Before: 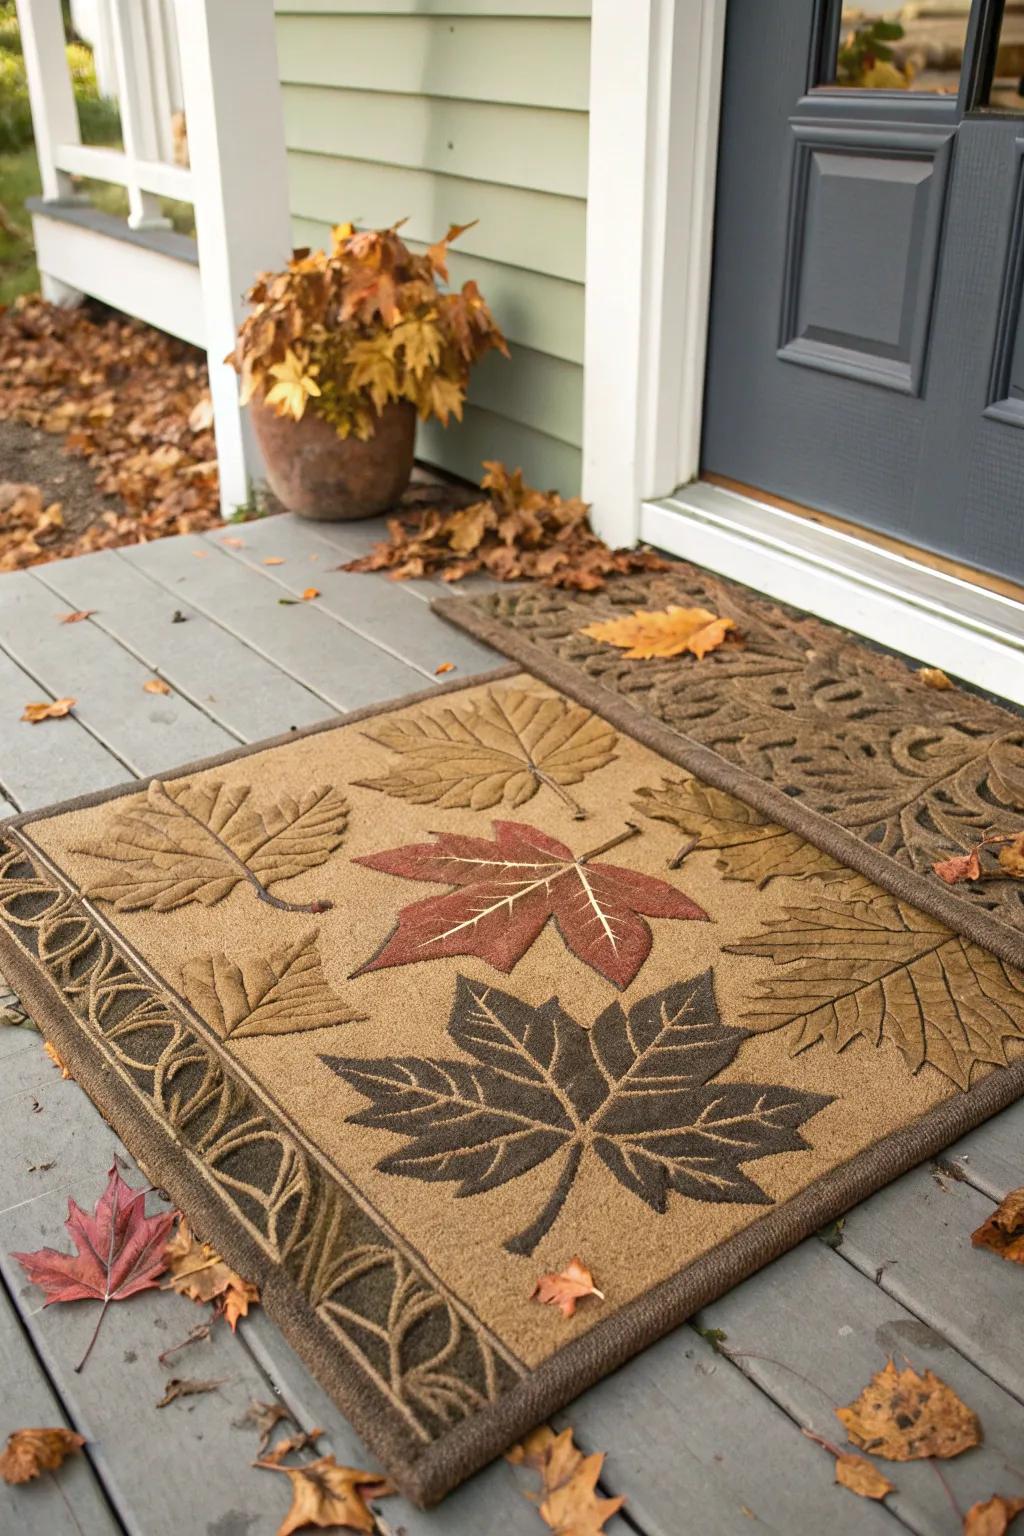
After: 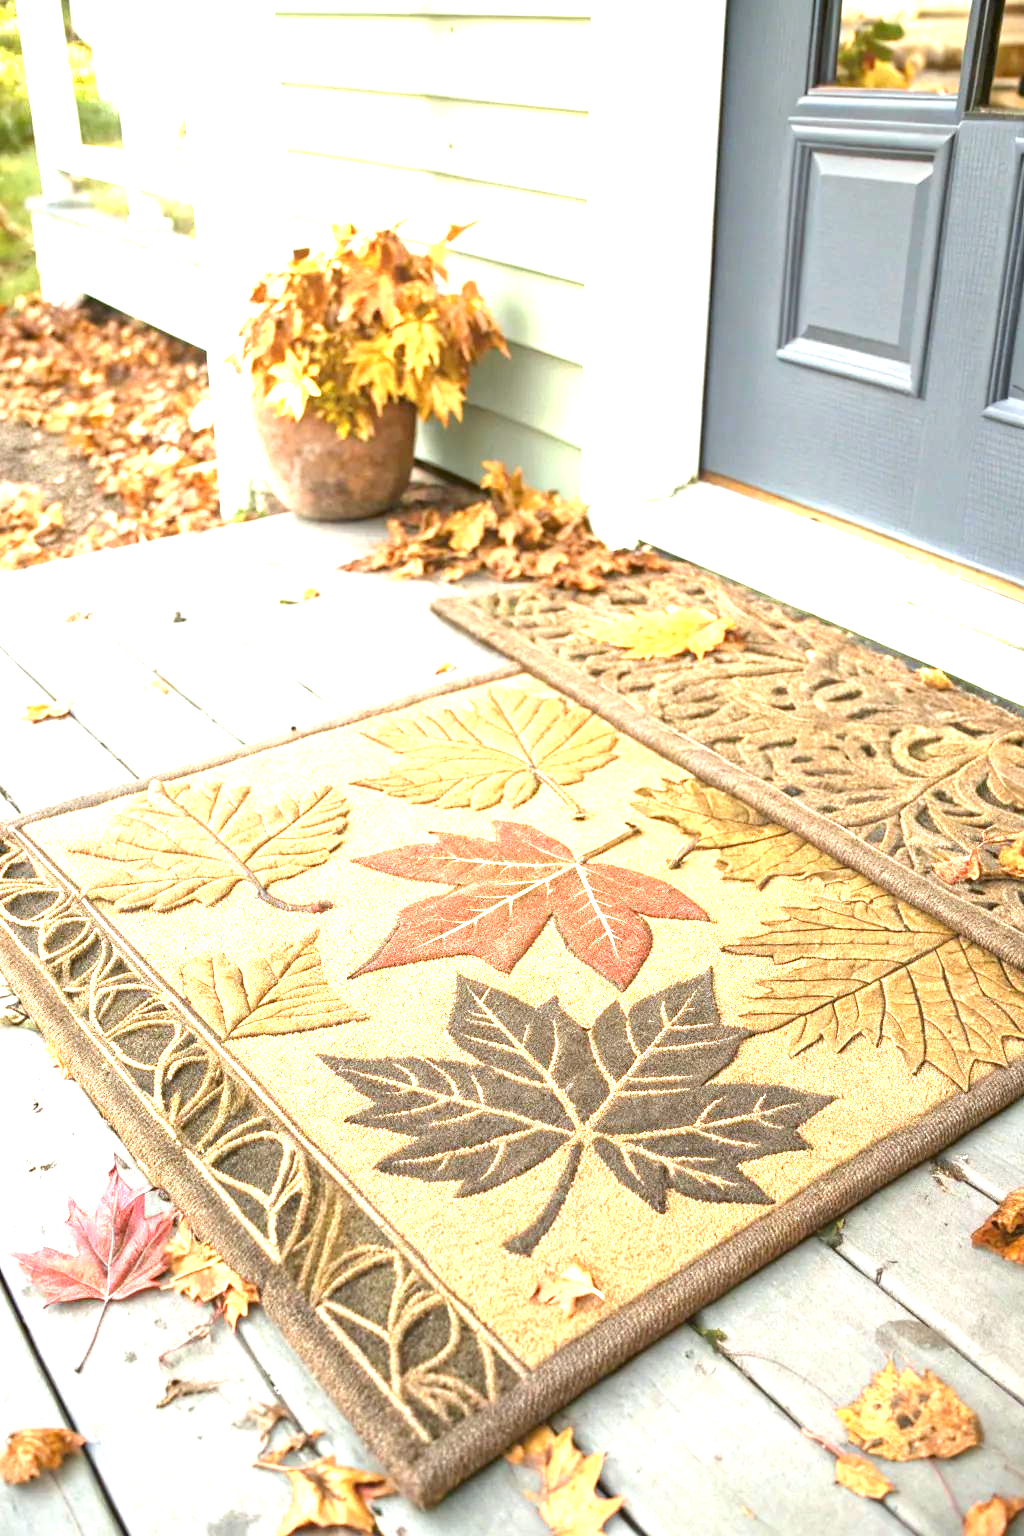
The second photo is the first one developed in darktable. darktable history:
color balance: lift [1.004, 1.002, 1.002, 0.998], gamma [1, 1.007, 1.002, 0.993], gain [1, 0.977, 1.013, 1.023], contrast -3.64%
exposure: black level correction 0, exposure 2.088 EV, compensate exposure bias true, compensate highlight preservation false
